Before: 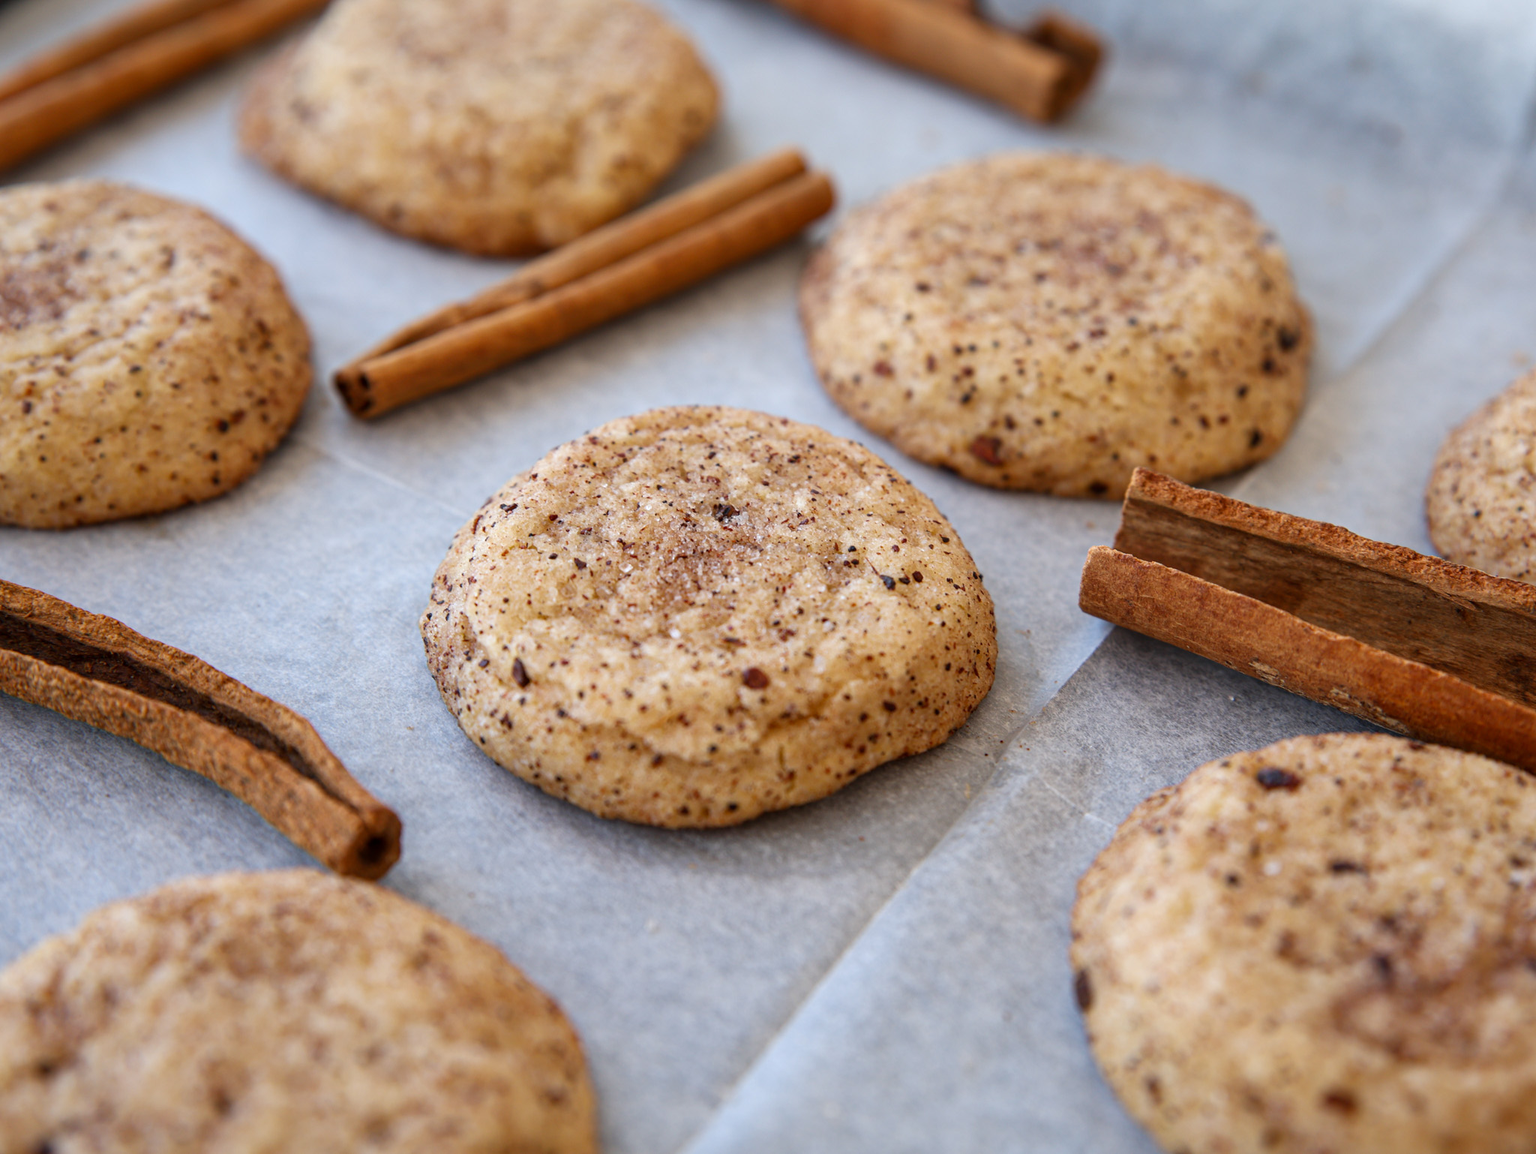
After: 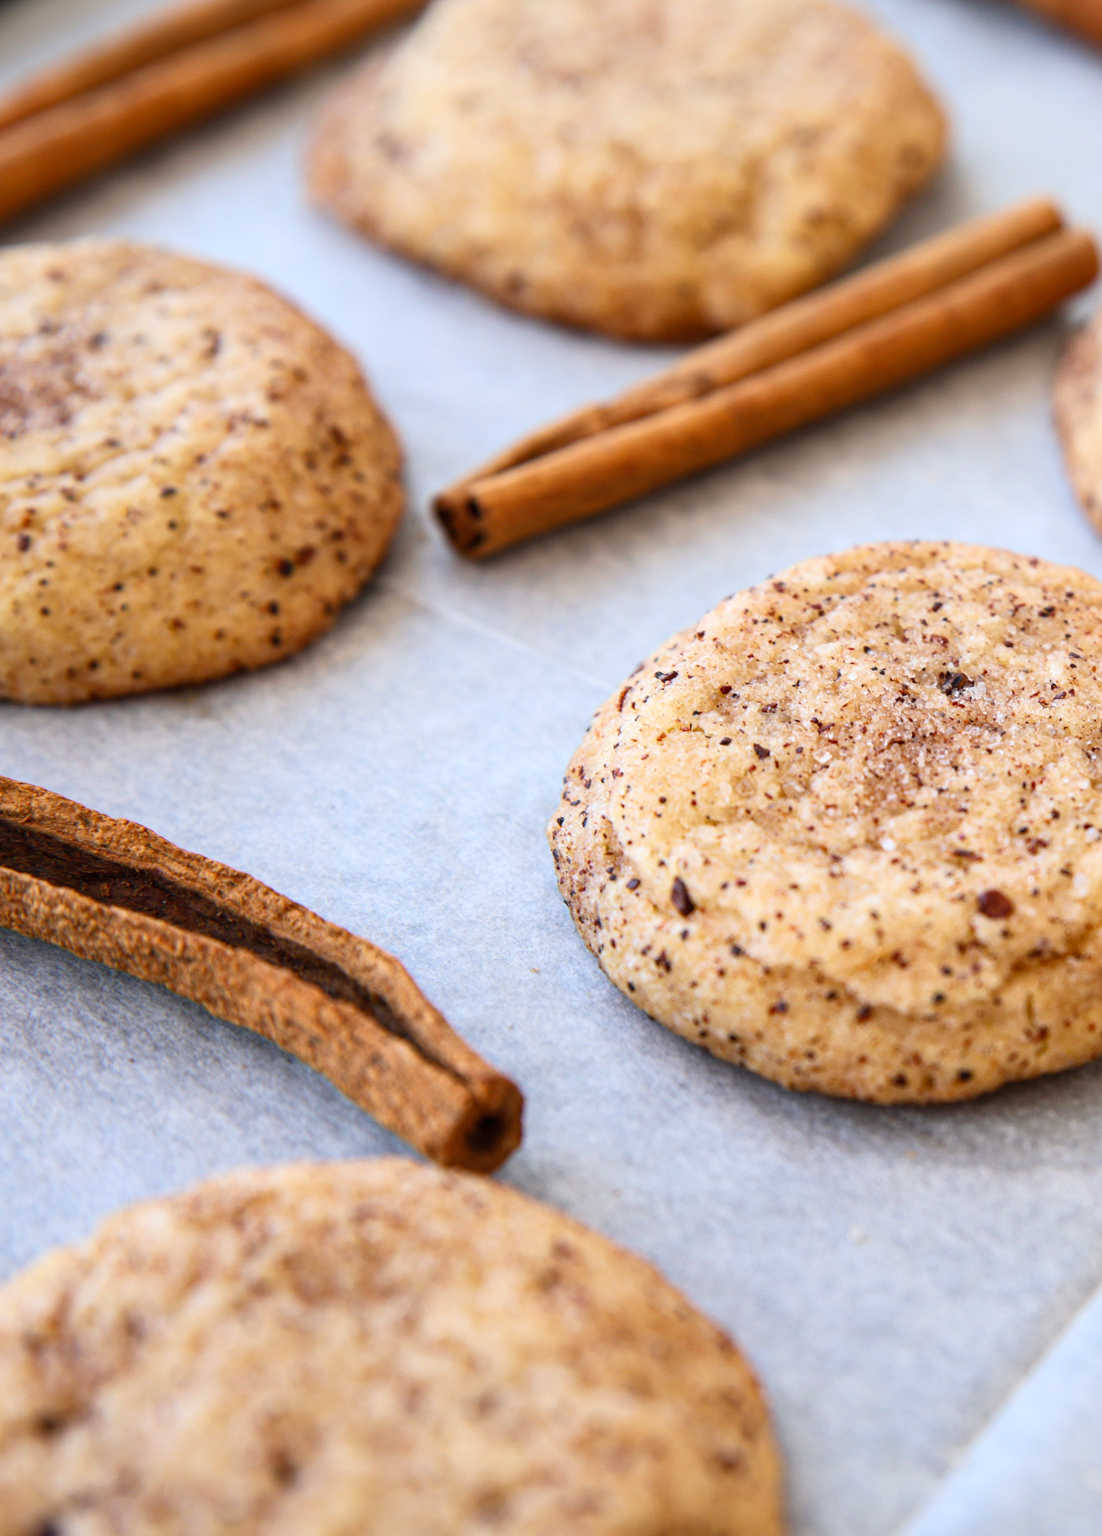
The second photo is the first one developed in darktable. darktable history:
crop: left 0.587%, right 45.588%, bottom 0.086%
contrast brightness saturation: contrast 0.2, brightness 0.15, saturation 0.14
